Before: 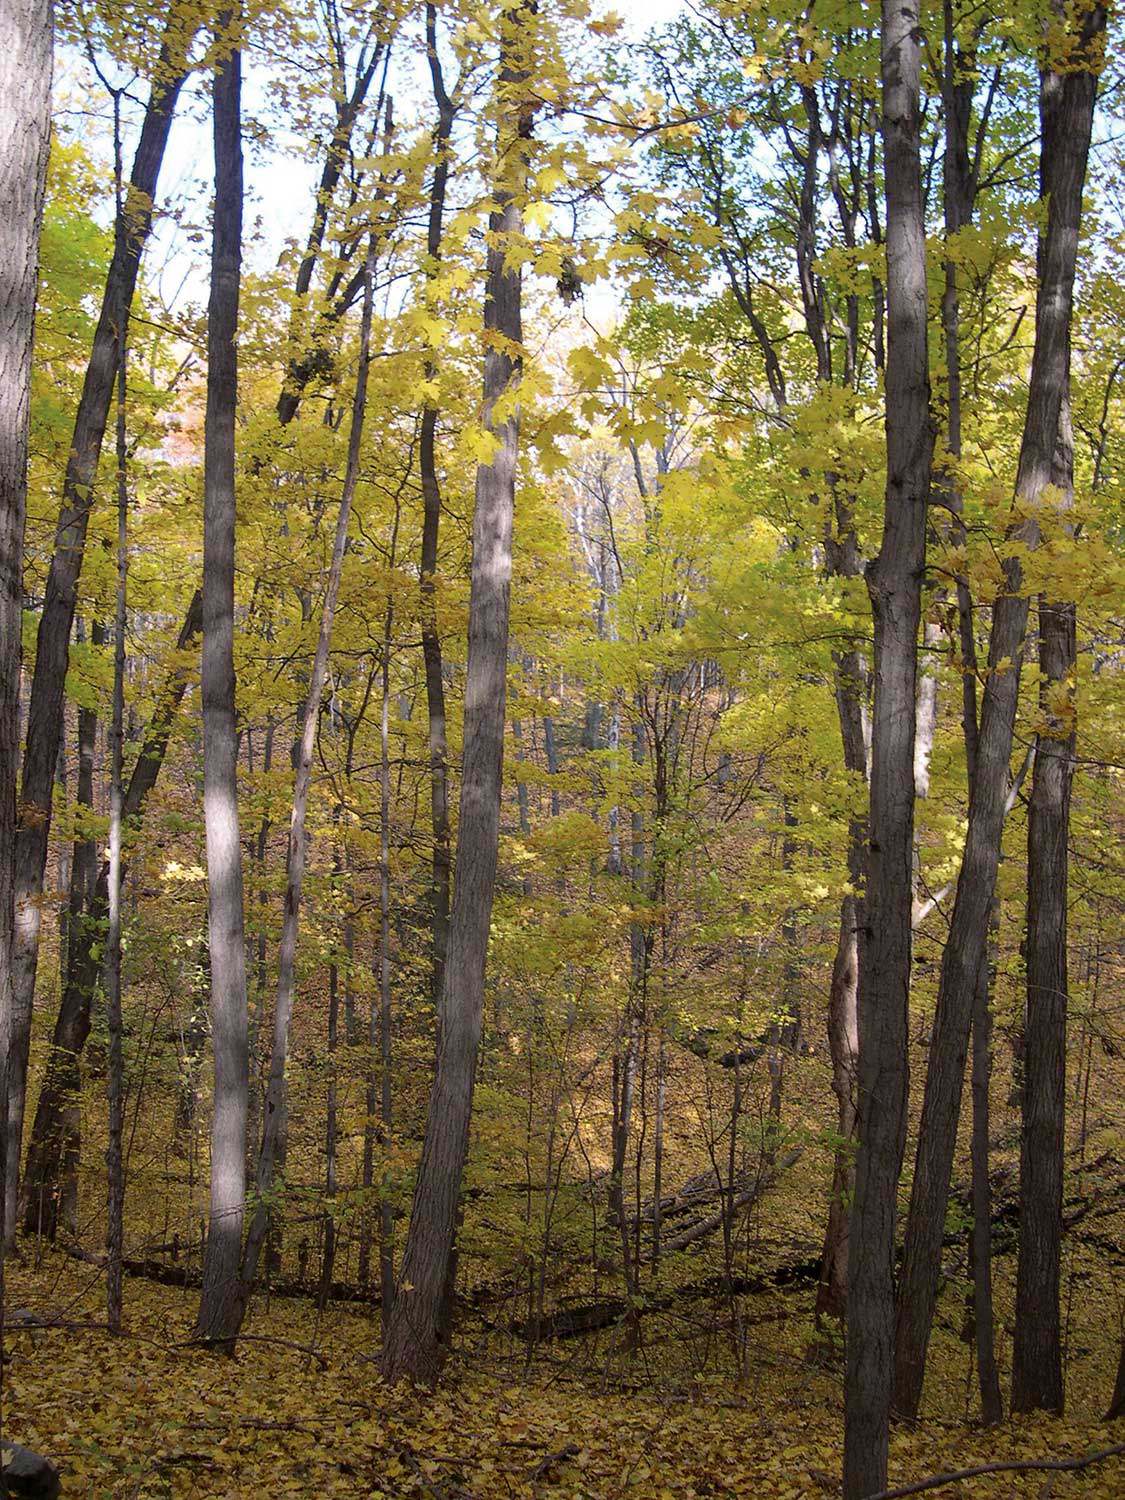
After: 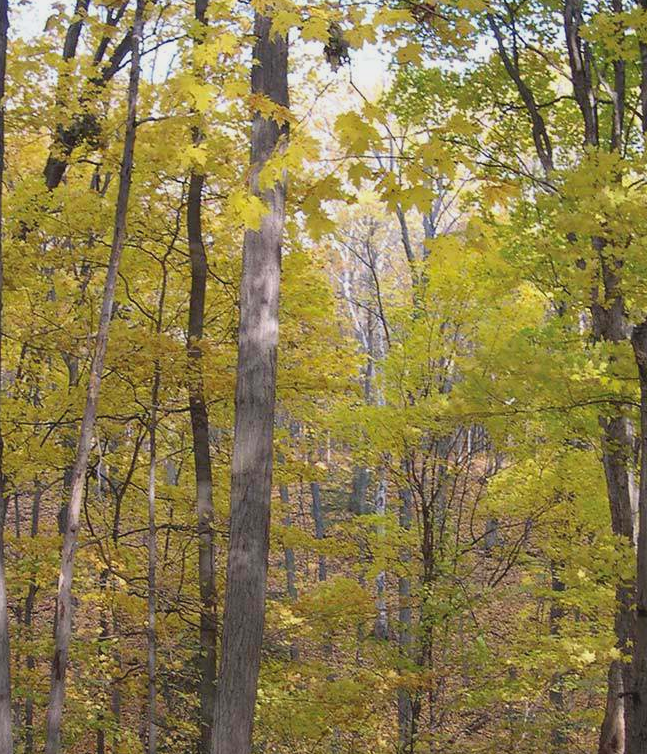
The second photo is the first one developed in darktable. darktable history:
contrast brightness saturation: contrast -0.123
crop: left 20.743%, top 15.67%, right 21.685%, bottom 33.997%
